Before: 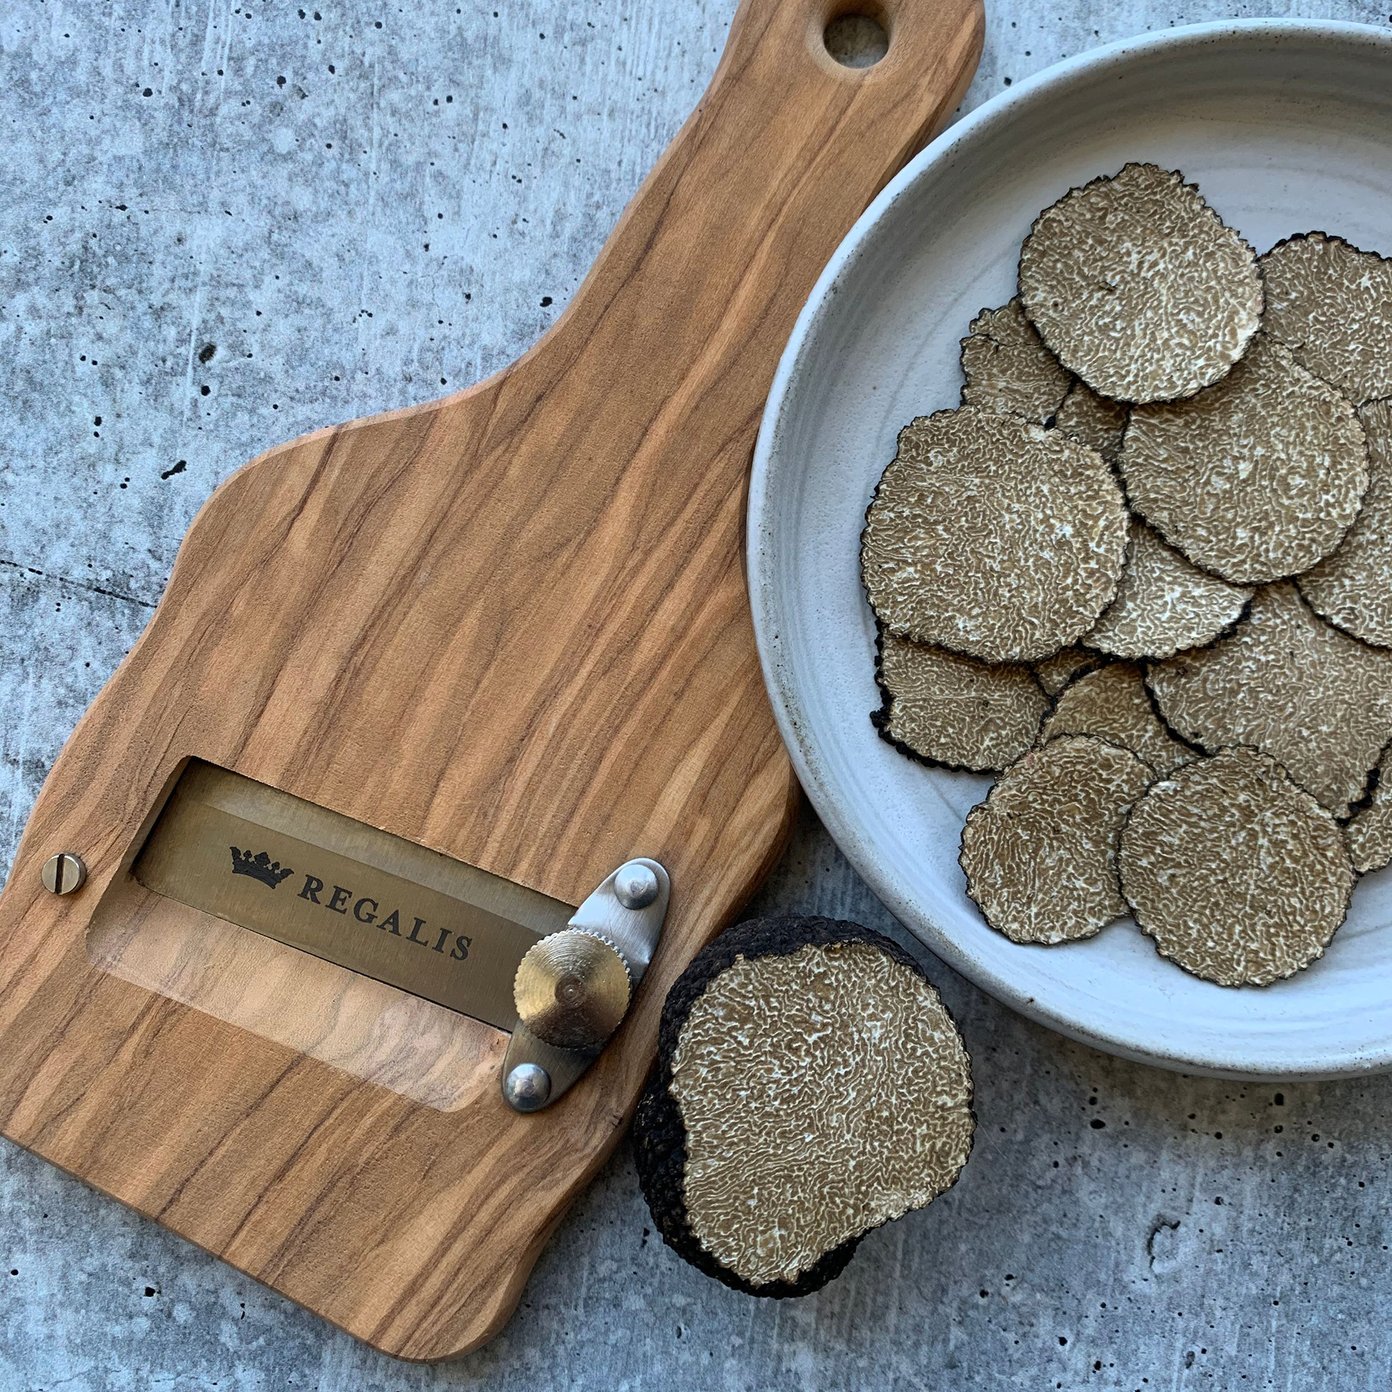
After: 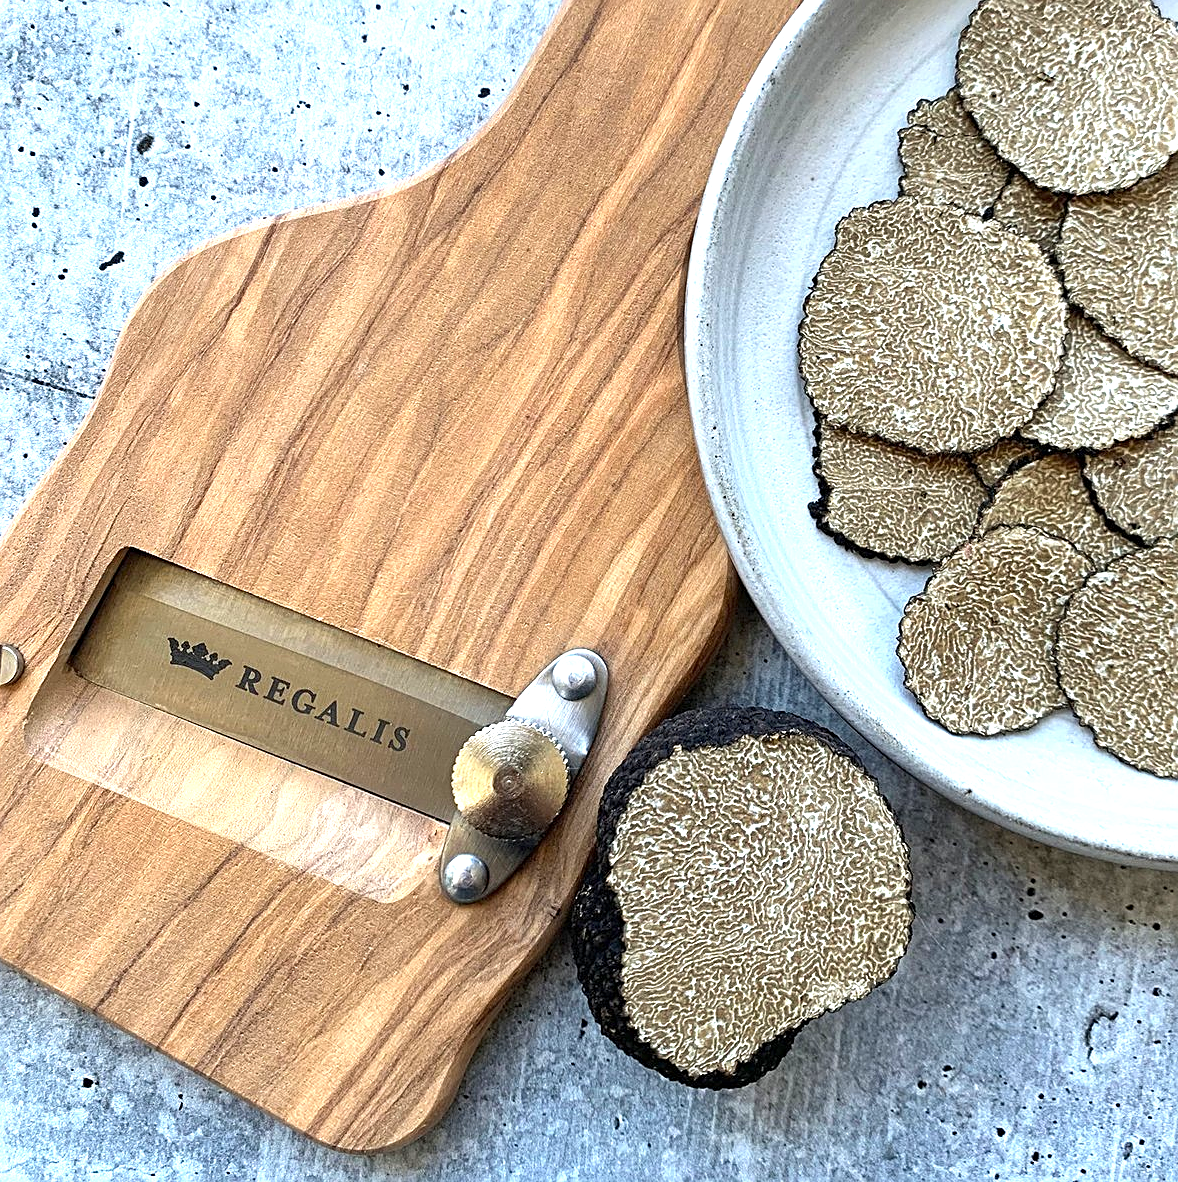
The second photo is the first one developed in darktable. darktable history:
crop and rotate: left 4.594%, top 15.017%, right 10.714%
exposure: exposure 1.138 EV, compensate highlight preservation false
sharpen: on, module defaults
